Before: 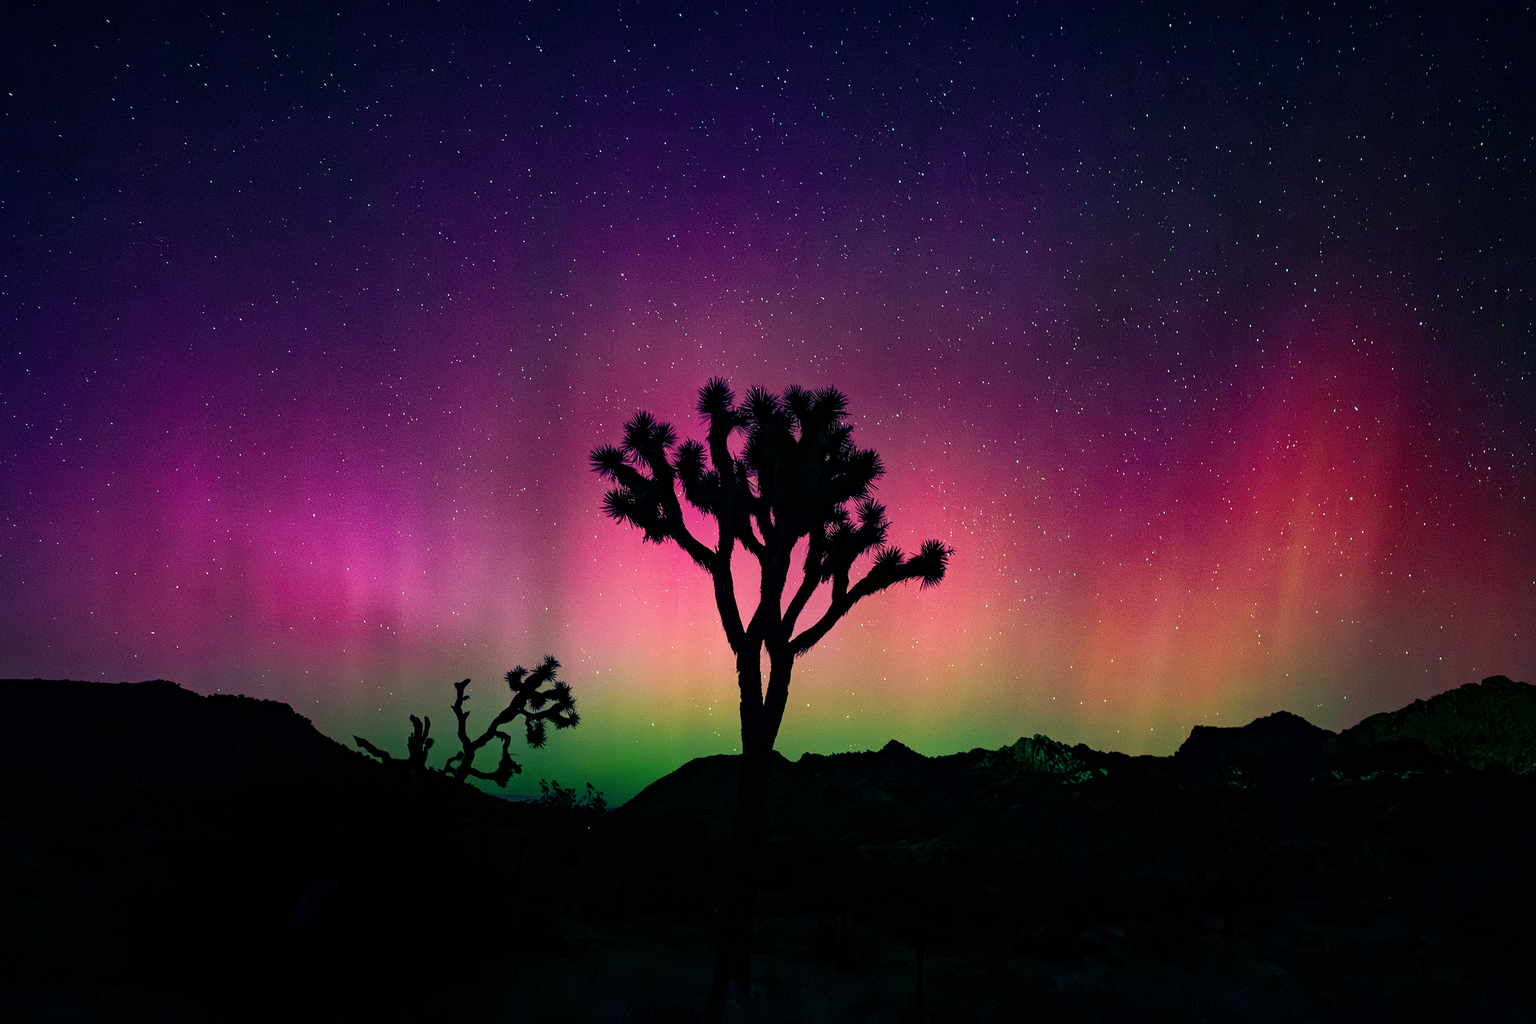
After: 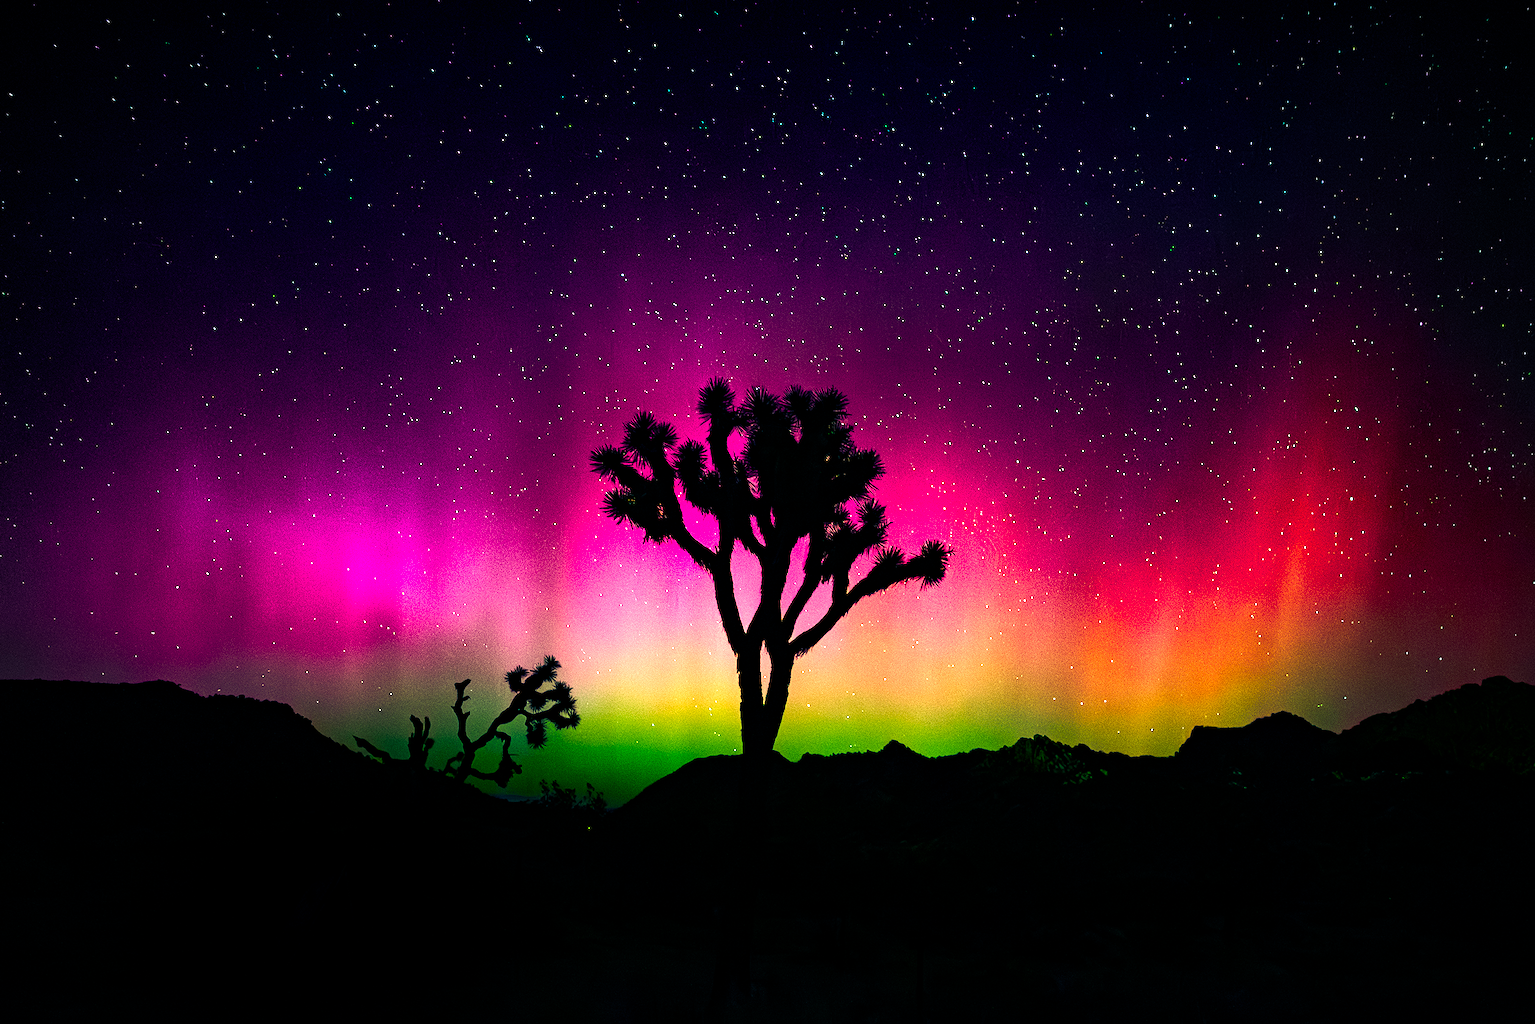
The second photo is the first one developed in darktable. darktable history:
color correction: highlights a* 0.52, highlights b* 2.84, saturation 1.09
vignetting: brightness -0.271, unbound false
color balance rgb: highlights gain › luminance 17.432%, perceptual saturation grading › global saturation 39.131%, perceptual saturation grading › highlights -25.112%, perceptual saturation grading › mid-tones 34.608%, perceptual saturation grading › shadows 34.828%, perceptual brilliance grading › highlights 18.413%, perceptual brilliance grading › mid-tones 31.838%, perceptual brilliance grading › shadows -31.023%
tone equalizer: -8 EV -0.721 EV, -7 EV -0.68 EV, -6 EV -0.6 EV, -5 EV -0.412 EV, -3 EV 0.366 EV, -2 EV 0.6 EV, -1 EV 0.698 EV, +0 EV 0.721 EV, edges refinement/feathering 500, mask exposure compensation -1.57 EV, preserve details no
